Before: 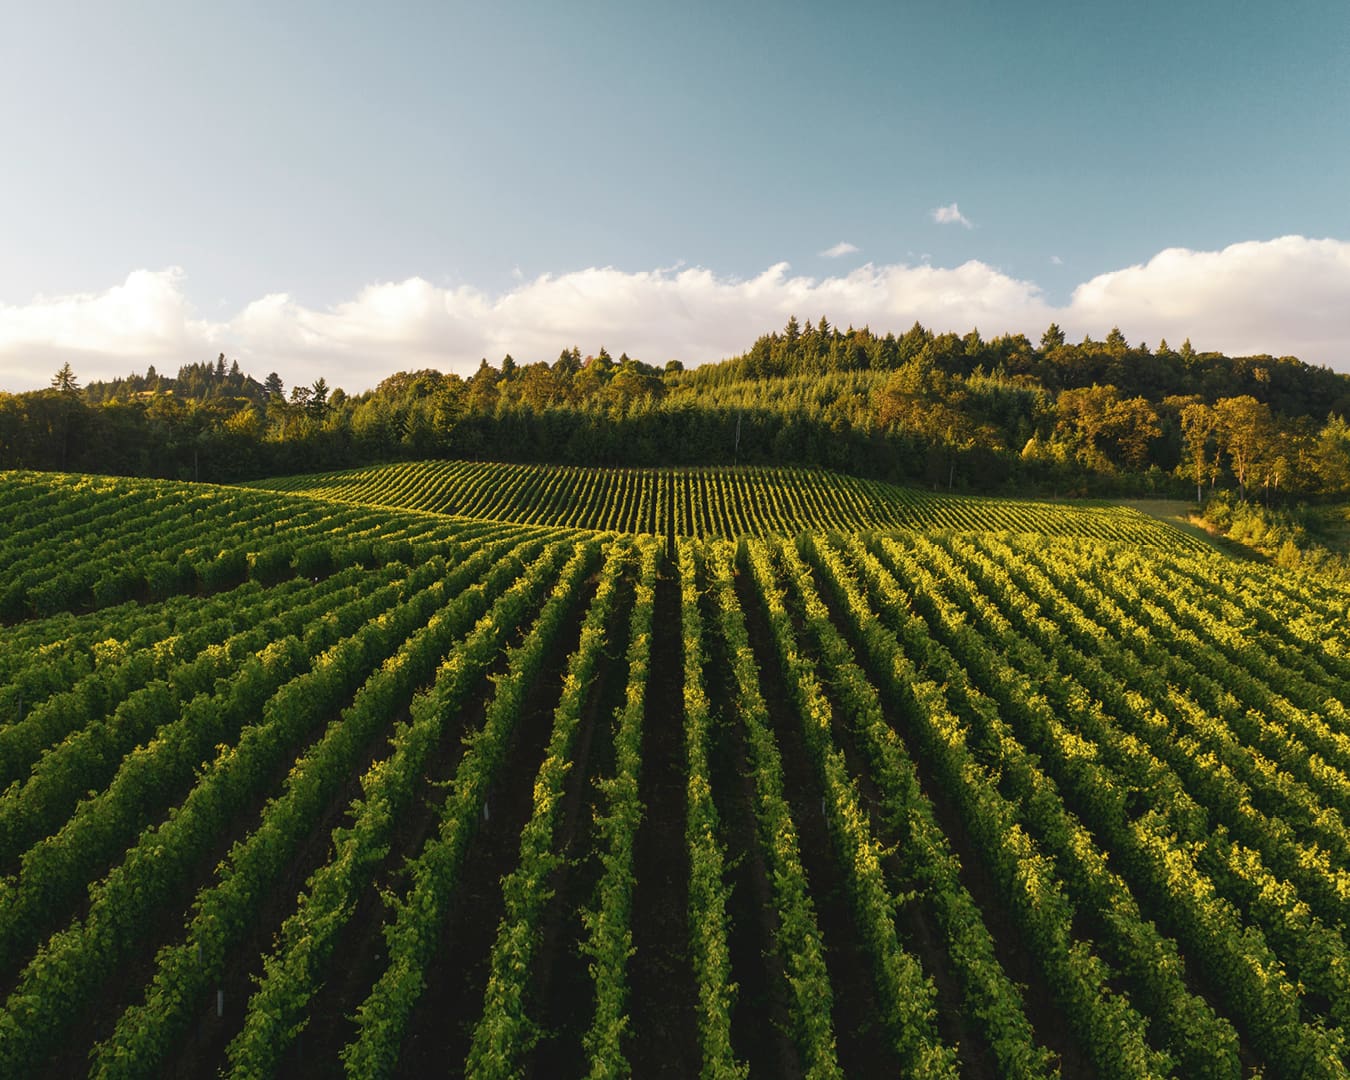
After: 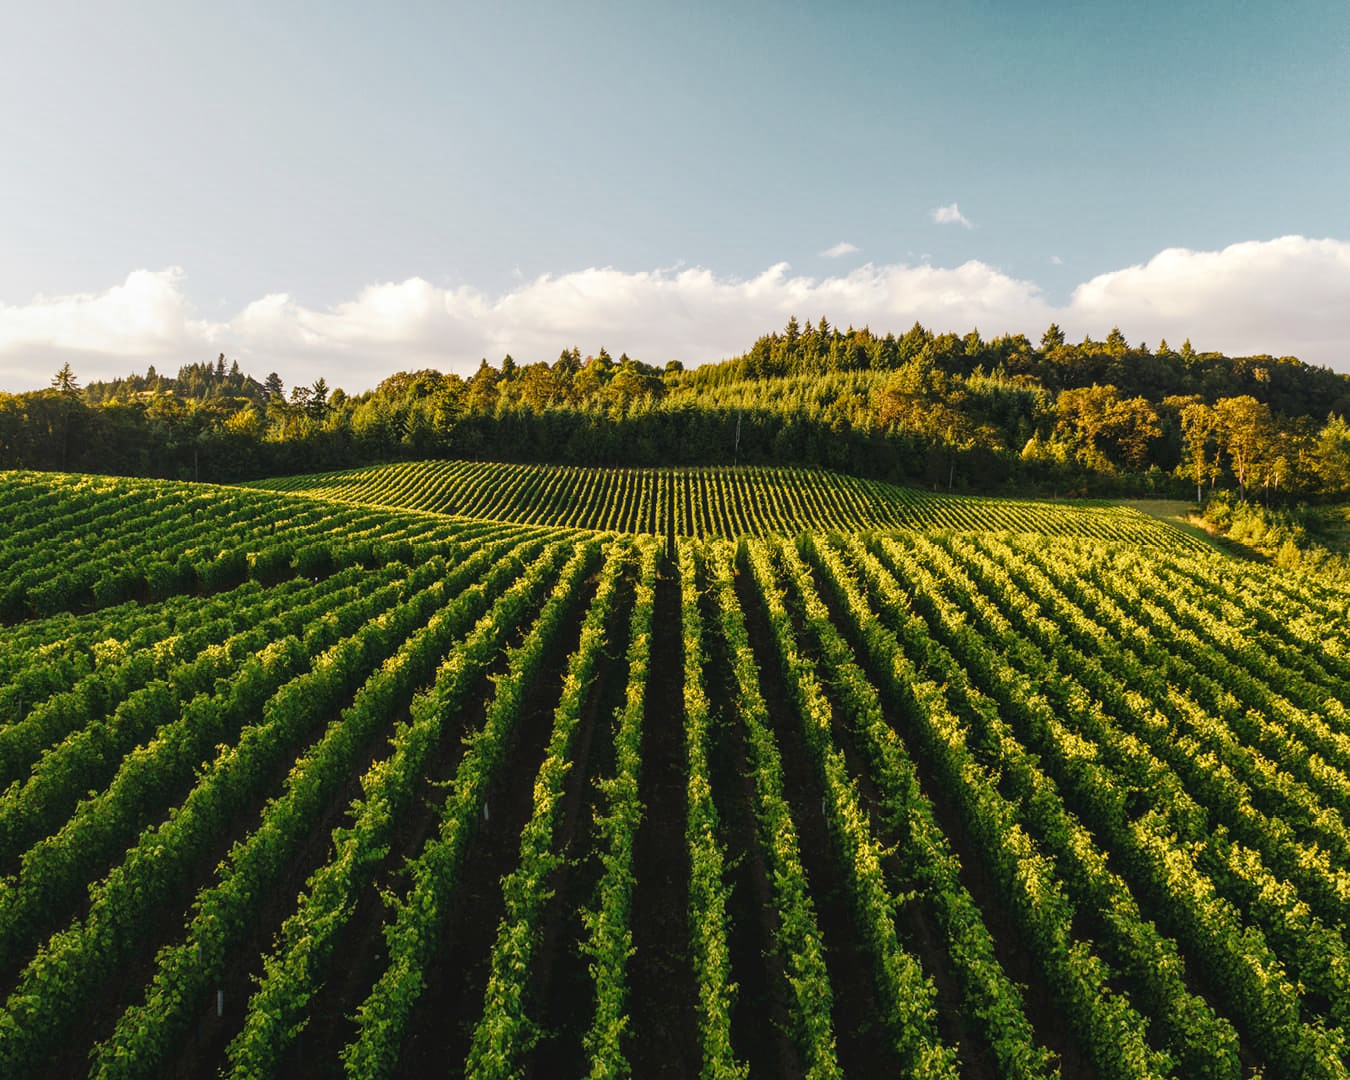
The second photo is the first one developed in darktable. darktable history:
tone curve: curves: ch0 [(0, 0) (0.003, 0.02) (0.011, 0.023) (0.025, 0.028) (0.044, 0.045) (0.069, 0.063) (0.1, 0.09) (0.136, 0.122) (0.177, 0.166) (0.224, 0.223) (0.277, 0.297) (0.335, 0.384) (0.399, 0.461) (0.468, 0.549) (0.543, 0.632) (0.623, 0.705) (0.709, 0.772) (0.801, 0.844) (0.898, 0.91) (1, 1)], preserve colors none
local contrast: on, module defaults
